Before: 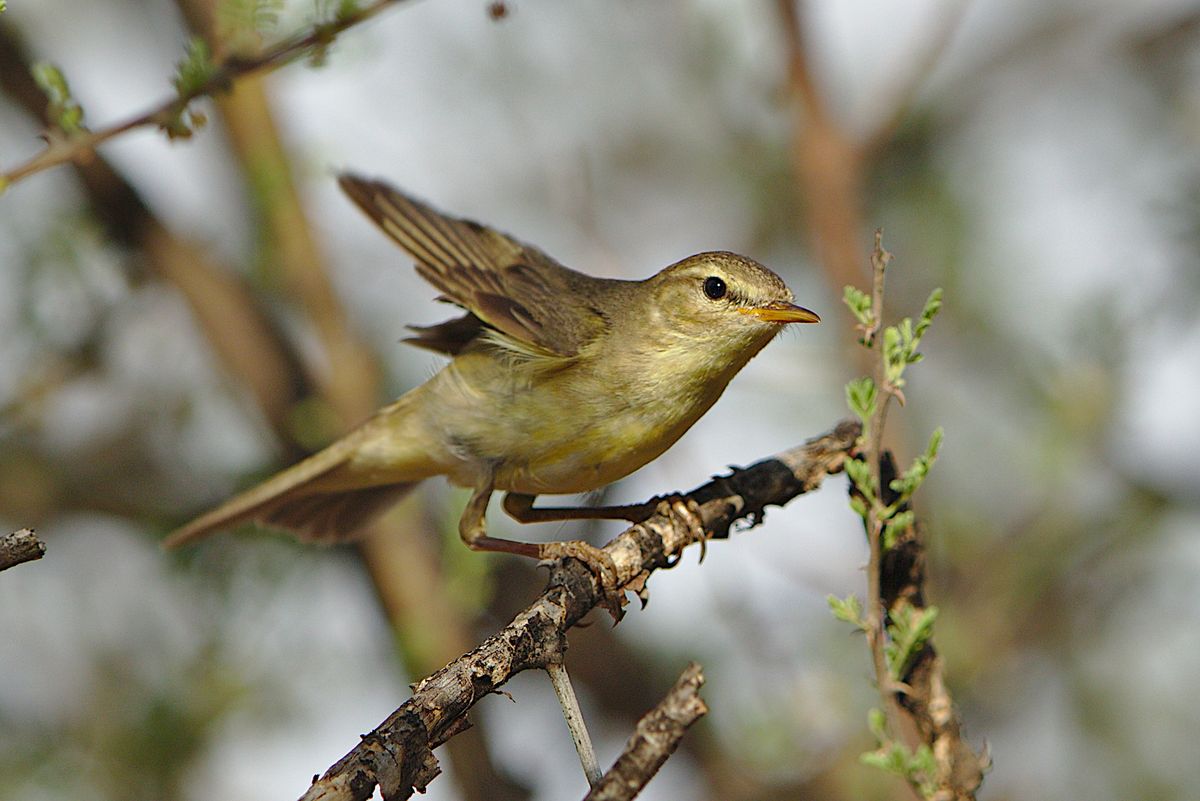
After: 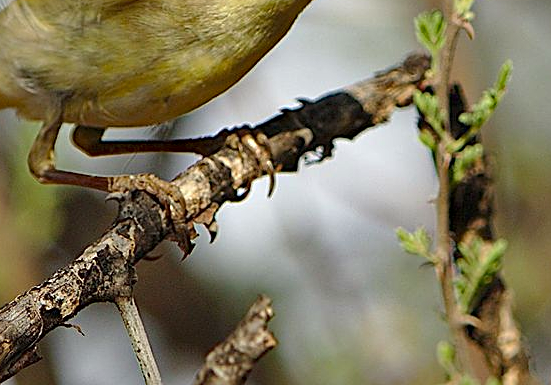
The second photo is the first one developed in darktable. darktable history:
haze removal: compatibility mode true, adaptive false
local contrast: mode bilateral grid, contrast 20, coarseness 50, detail 119%, midtone range 0.2
sharpen: on, module defaults
crop: left 35.963%, top 45.834%, right 18.095%, bottom 6.019%
